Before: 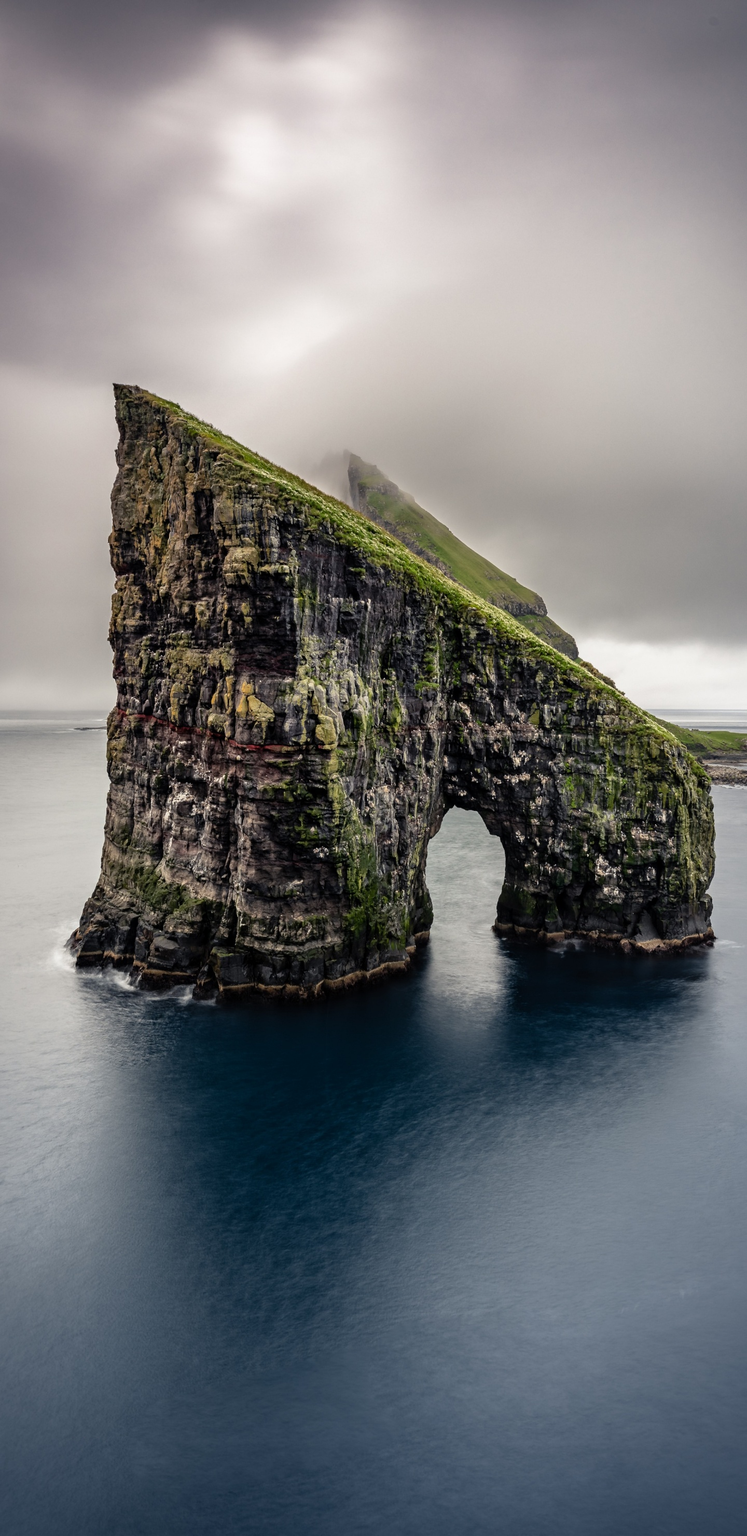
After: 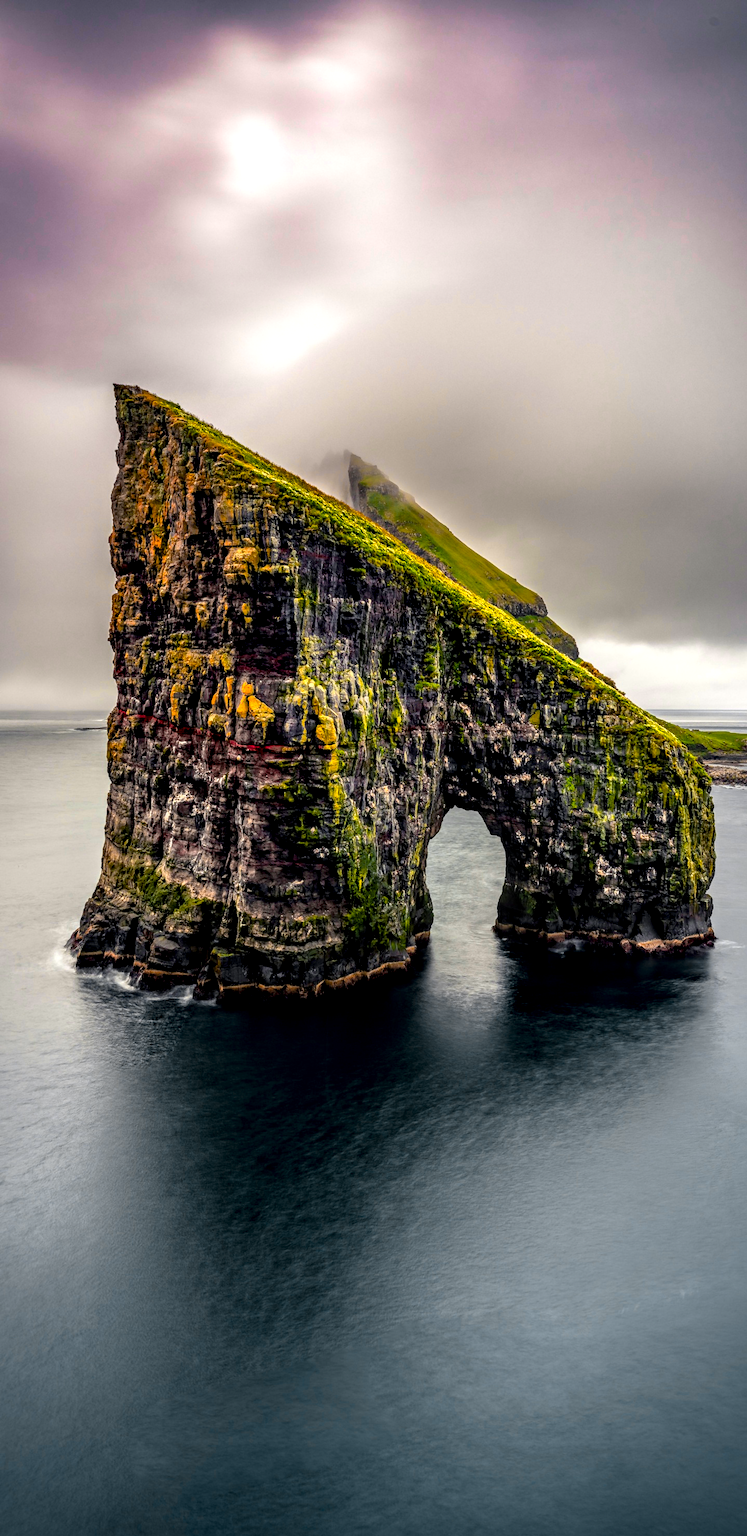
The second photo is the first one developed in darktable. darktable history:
local contrast: detail 150%
color balance rgb: linear chroma grading › global chroma 25%, perceptual saturation grading › global saturation 50%
color zones: curves: ch0 [(0.257, 0.558) (0.75, 0.565)]; ch1 [(0.004, 0.857) (0.14, 0.416) (0.257, 0.695) (0.442, 0.032) (0.736, 0.266) (0.891, 0.741)]; ch2 [(0, 0.623) (0.112, 0.436) (0.271, 0.474) (0.516, 0.64) (0.743, 0.286)]
